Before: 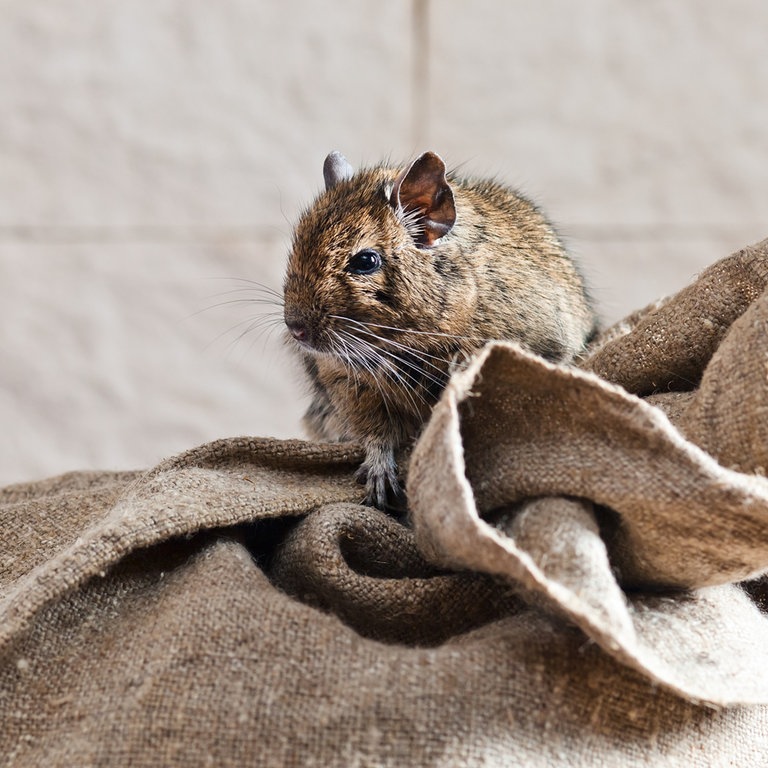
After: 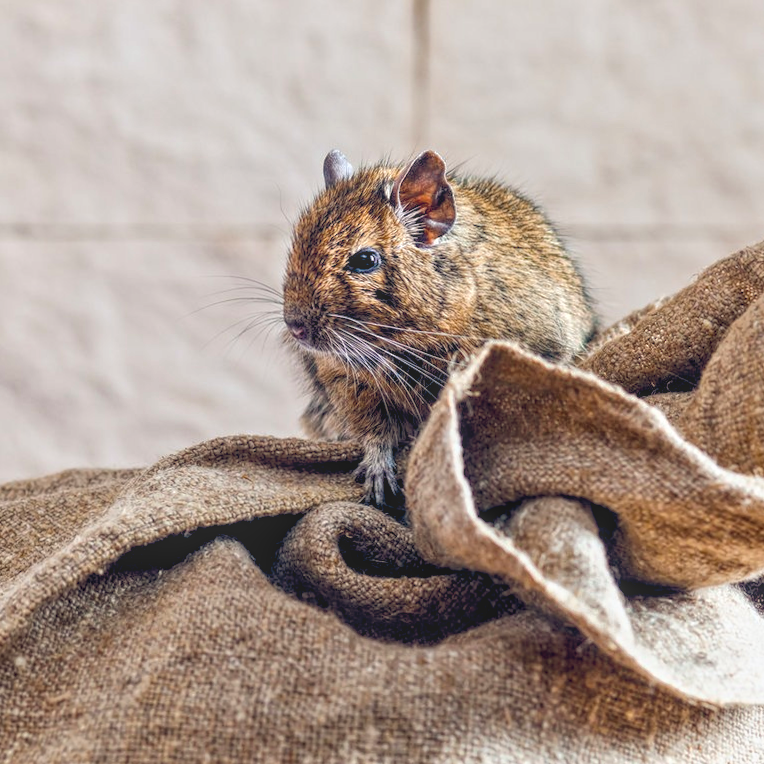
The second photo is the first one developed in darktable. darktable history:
crop and rotate: angle -0.254°
color balance rgb: global offset › chroma 0.123%, global offset › hue 253.88°, perceptual saturation grading › global saturation 25.899%, global vibrance 20%
exposure: black level correction 0.008, exposure 0.1 EV, compensate exposure bias true, compensate highlight preservation false
local contrast: highlights 67%, shadows 34%, detail 167%, midtone range 0.2
